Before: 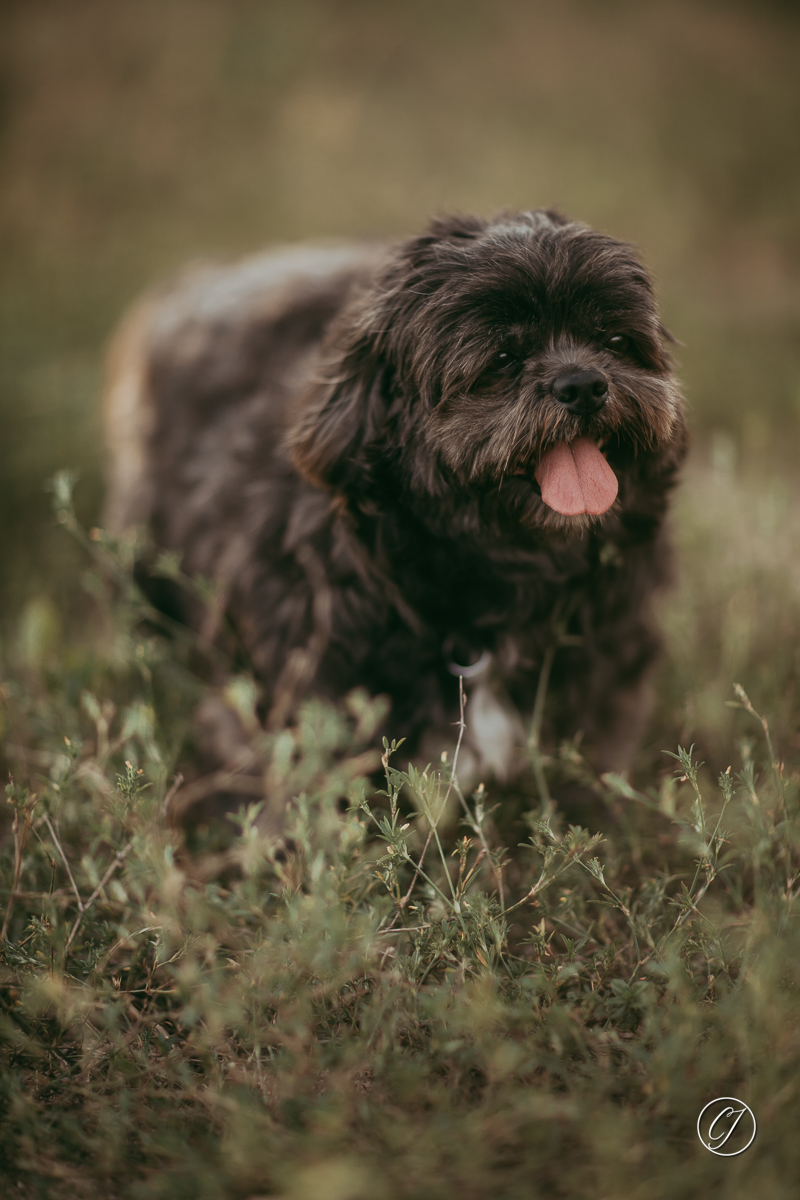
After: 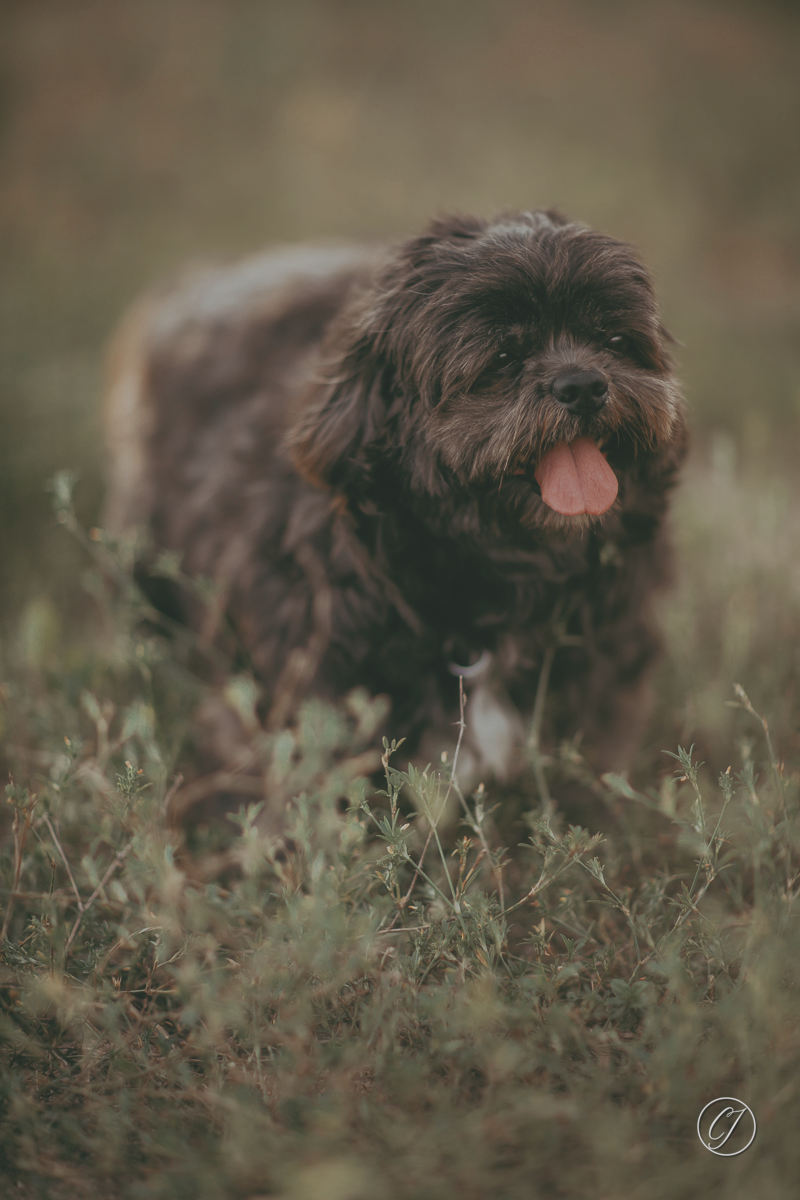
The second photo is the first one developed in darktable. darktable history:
contrast brightness saturation: contrast -0.28
color zones: curves: ch0 [(0, 0.5) (0.125, 0.4) (0.25, 0.5) (0.375, 0.4) (0.5, 0.4) (0.625, 0.6) (0.75, 0.6) (0.875, 0.5)]; ch1 [(0, 0.35) (0.125, 0.45) (0.25, 0.35) (0.375, 0.35) (0.5, 0.35) (0.625, 0.35) (0.75, 0.45) (0.875, 0.35)]; ch2 [(0, 0.6) (0.125, 0.5) (0.25, 0.5) (0.375, 0.6) (0.5, 0.6) (0.625, 0.5) (0.75, 0.5) (0.875, 0.5)]
